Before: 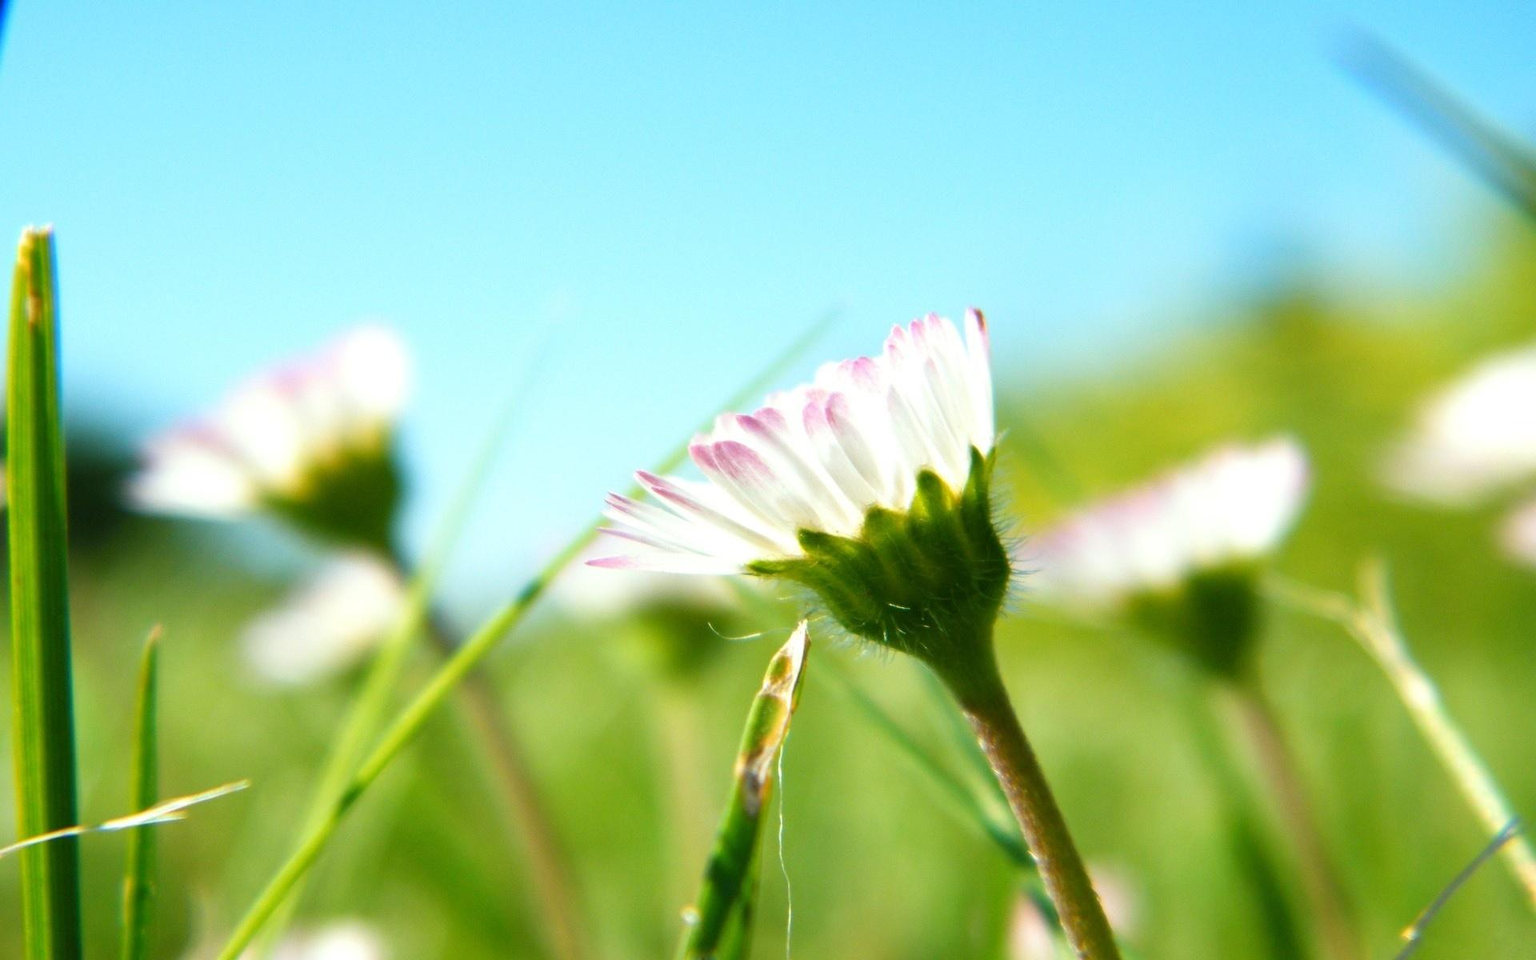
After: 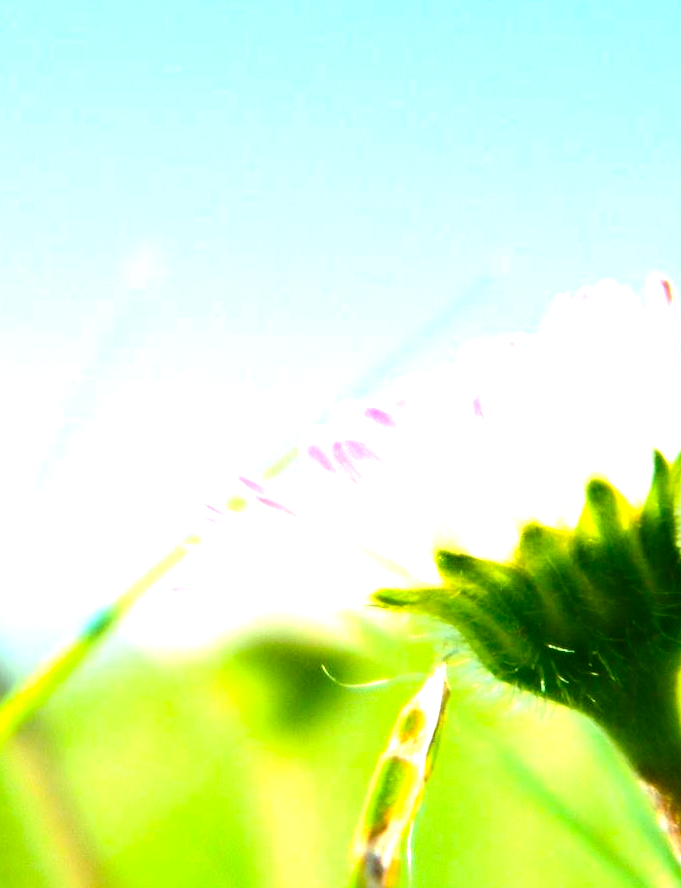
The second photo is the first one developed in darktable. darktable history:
rotate and perspective: rotation 0.8°, automatic cropping off
crop and rotate: left 29.476%, top 10.214%, right 35.32%, bottom 17.333%
exposure: black level correction 0, exposure 1.2 EV, compensate exposure bias true, compensate highlight preservation false
contrast brightness saturation: contrast 0.19, brightness -0.11, saturation 0.21
